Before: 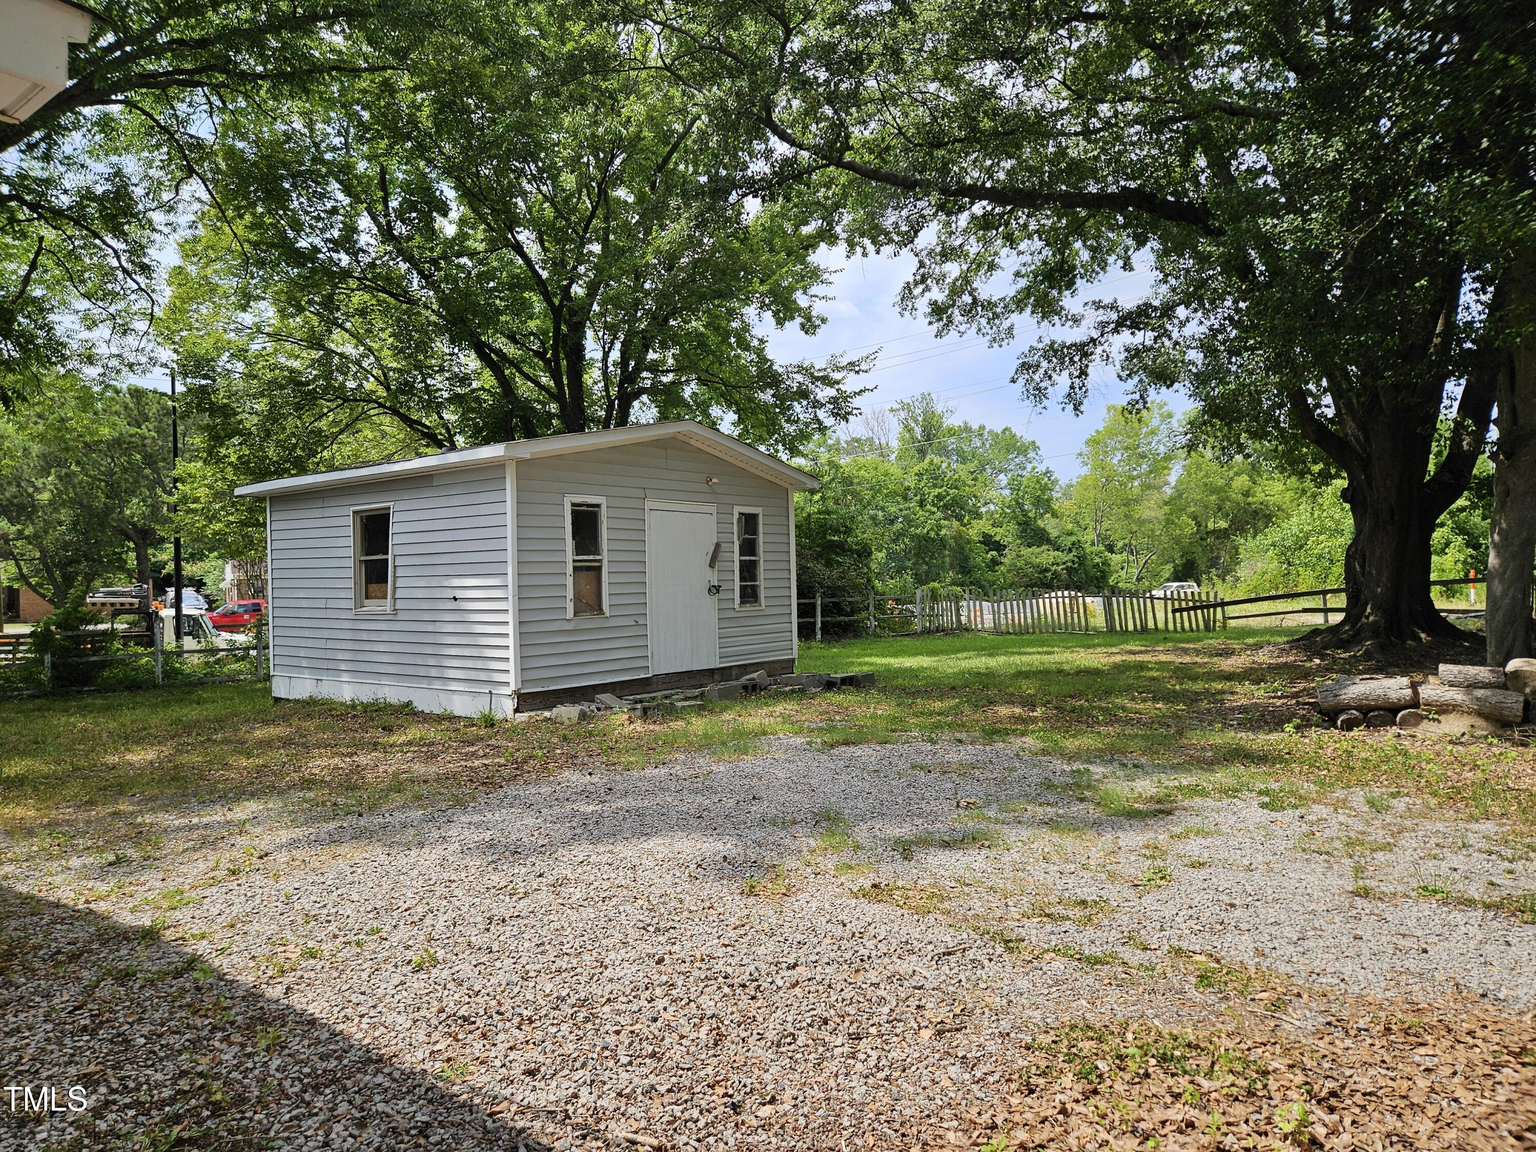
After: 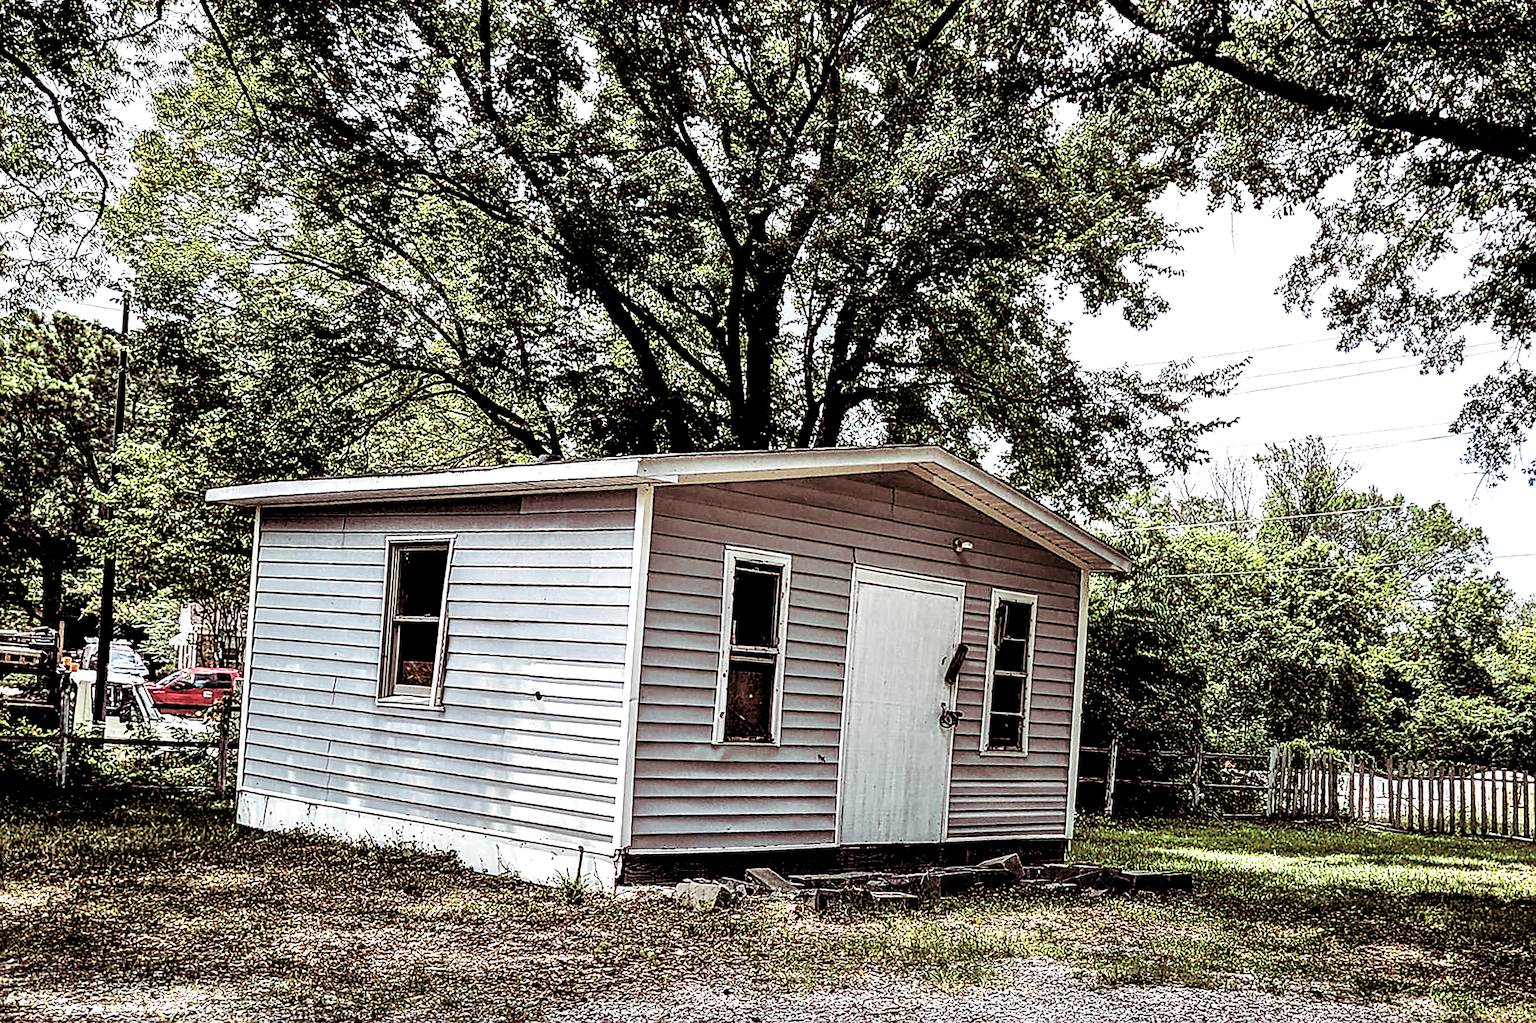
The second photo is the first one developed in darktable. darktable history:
sharpen: radius 1.4, amount 1.25, threshold 0.7
crop and rotate: angle -4.99°, left 2.122%, top 6.945%, right 27.566%, bottom 30.519%
filmic rgb: black relative exposure -5 EV, hardness 2.88, contrast 1.2, highlights saturation mix -30%
contrast brightness saturation: contrast 0.05
local contrast: highlights 115%, shadows 42%, detail 293%
rotate and perspective: rotation 0.192°, lens shift (horizontal) -0.015, crop left 0.005, crop right 0.996, crop top 0.006, crop bottom 0.99
split-toning: shadows › saturation 0.41, highlights › saturation 0, compress 33.55%
